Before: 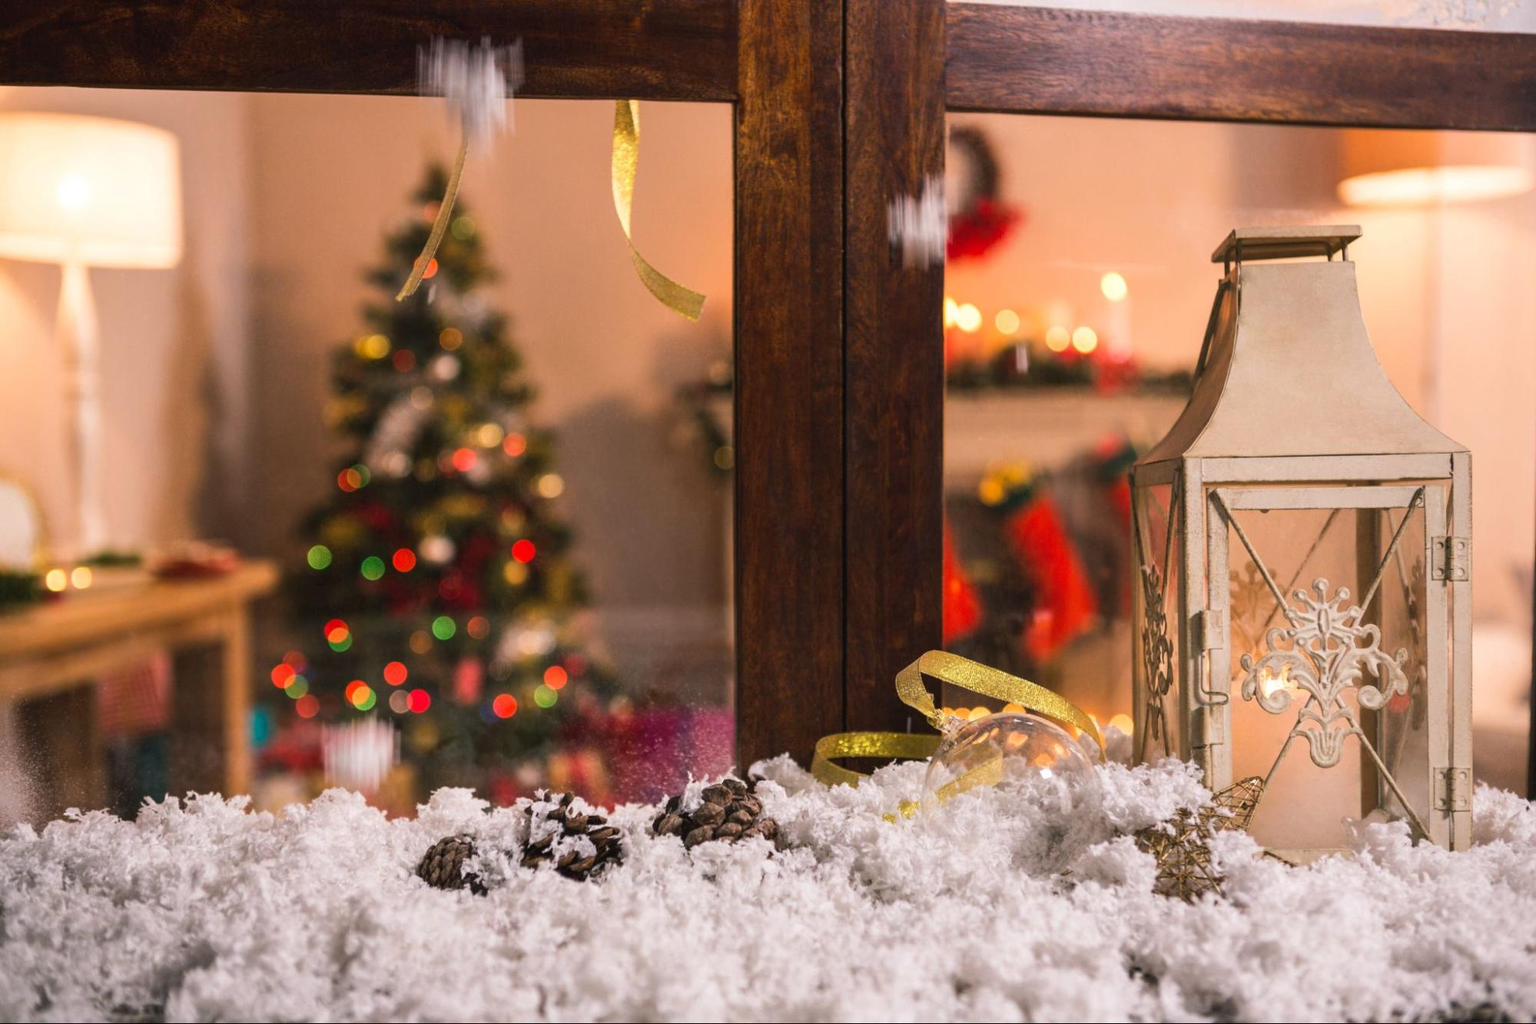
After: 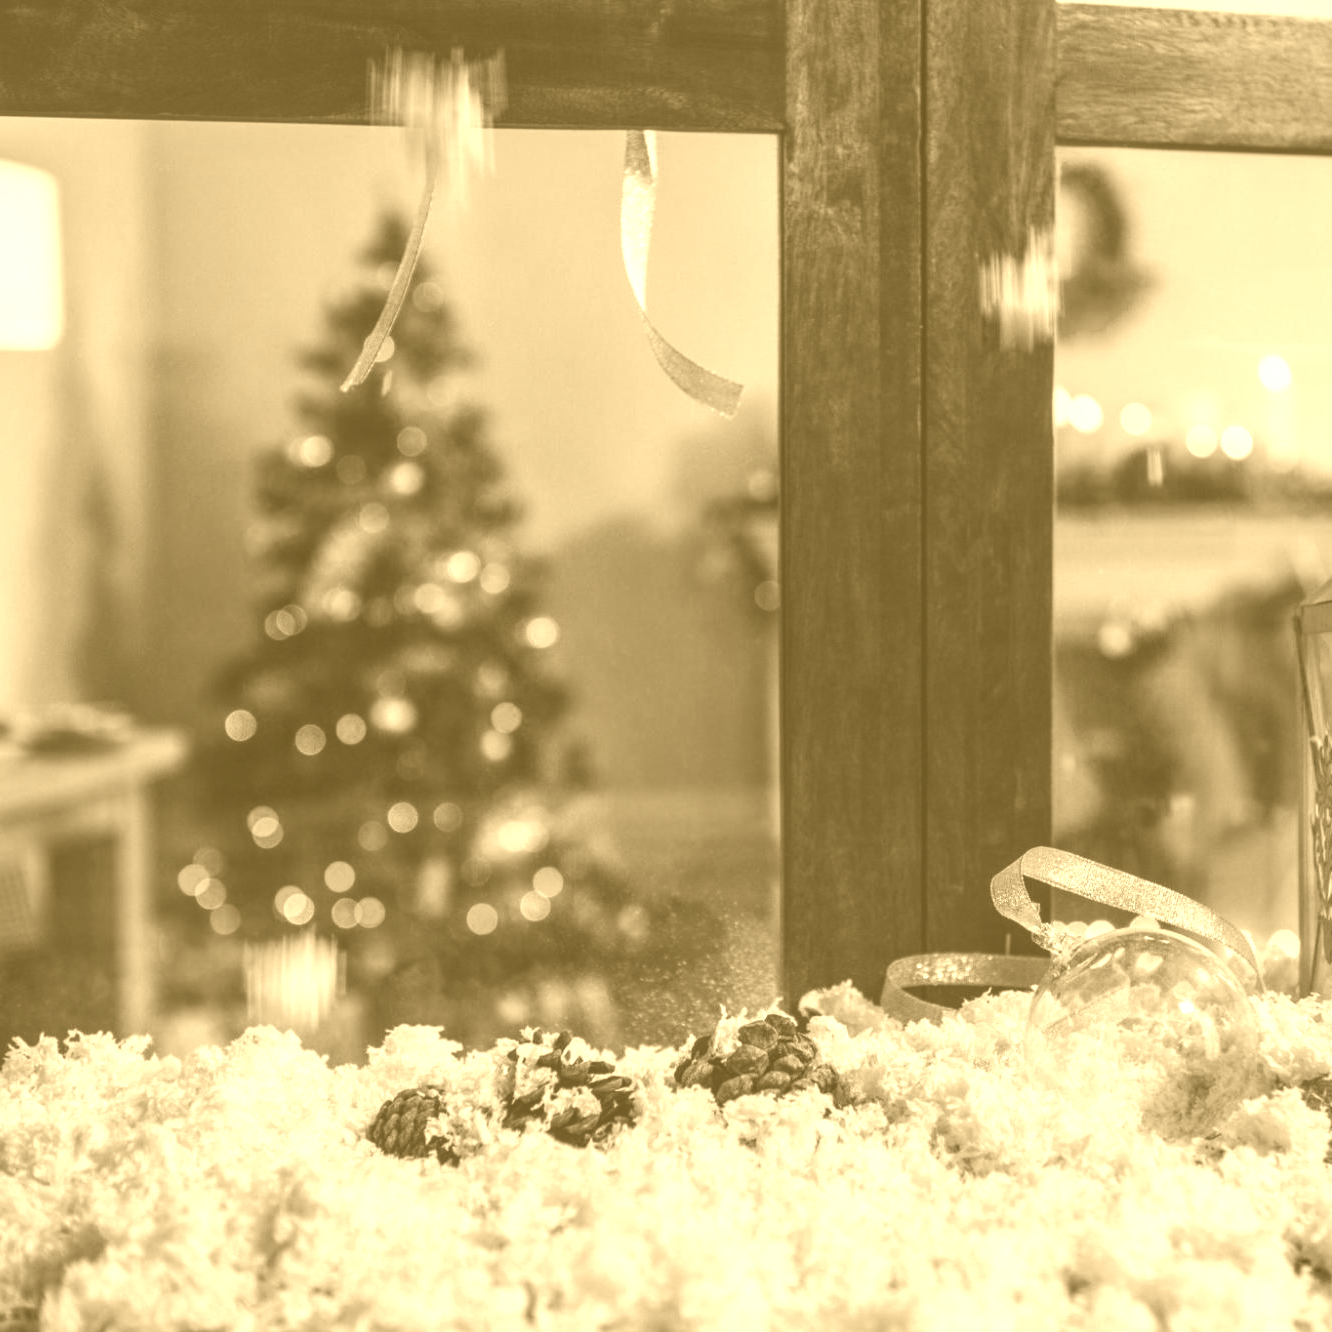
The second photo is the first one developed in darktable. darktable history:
exposure: black level correction -0.015, exposure -0.5 EV, compensate highlight preservation false
local contrast: on, module defaults
colorize: hue 36°, source mix 100%
crop and rotate: left 8.786%, right 24.548%
